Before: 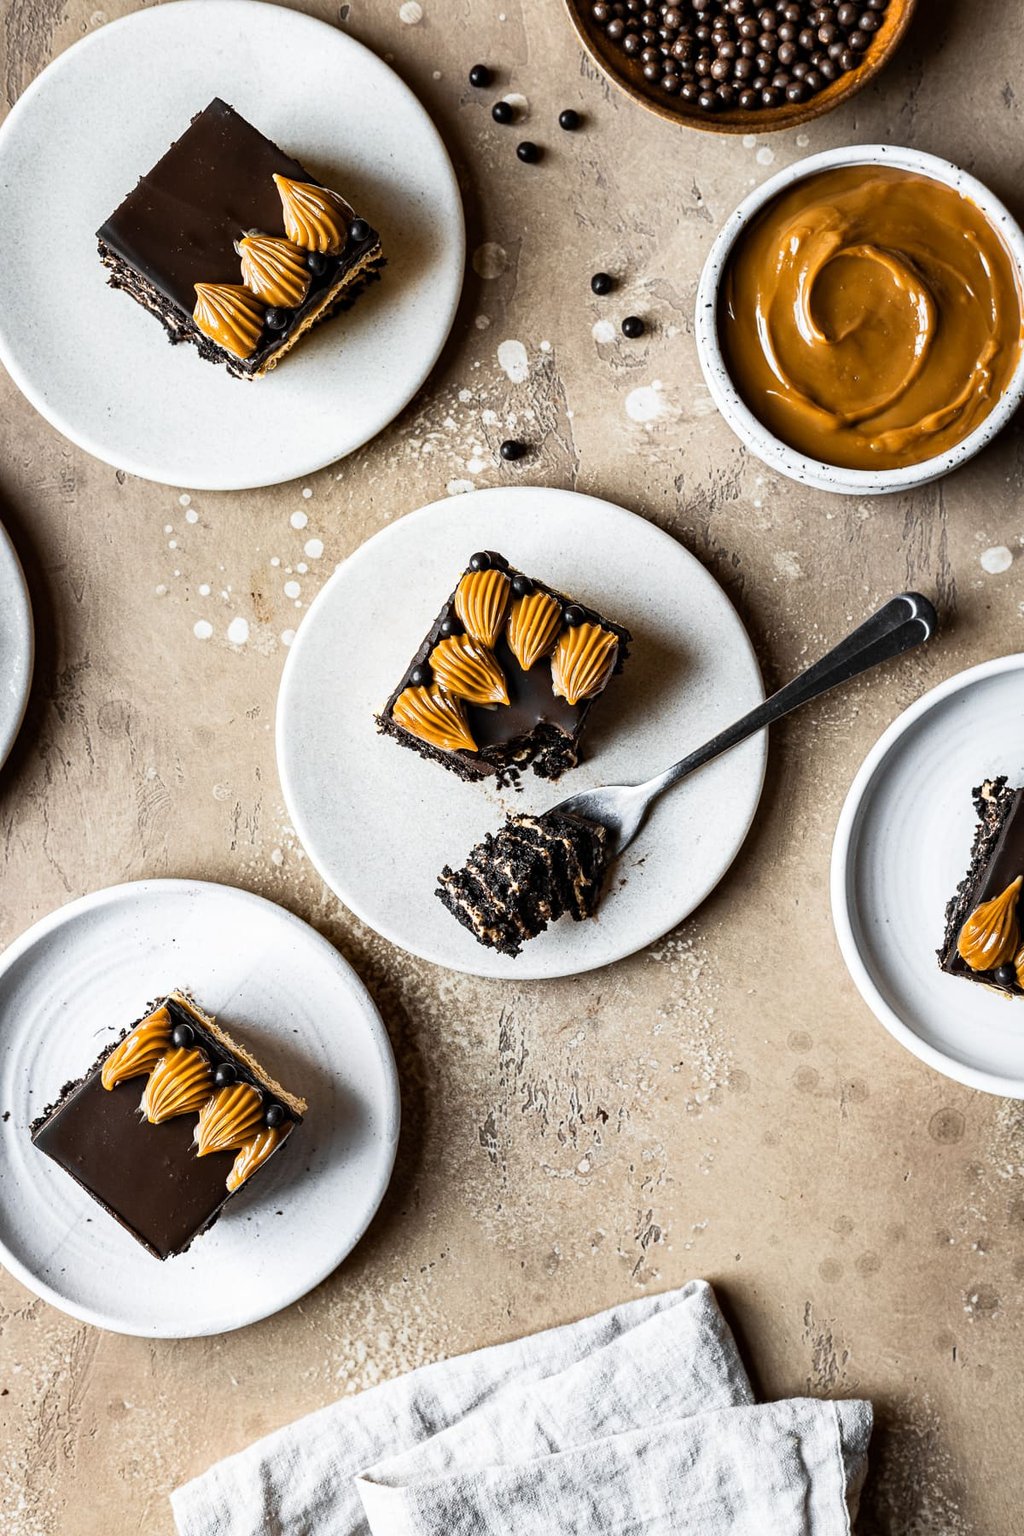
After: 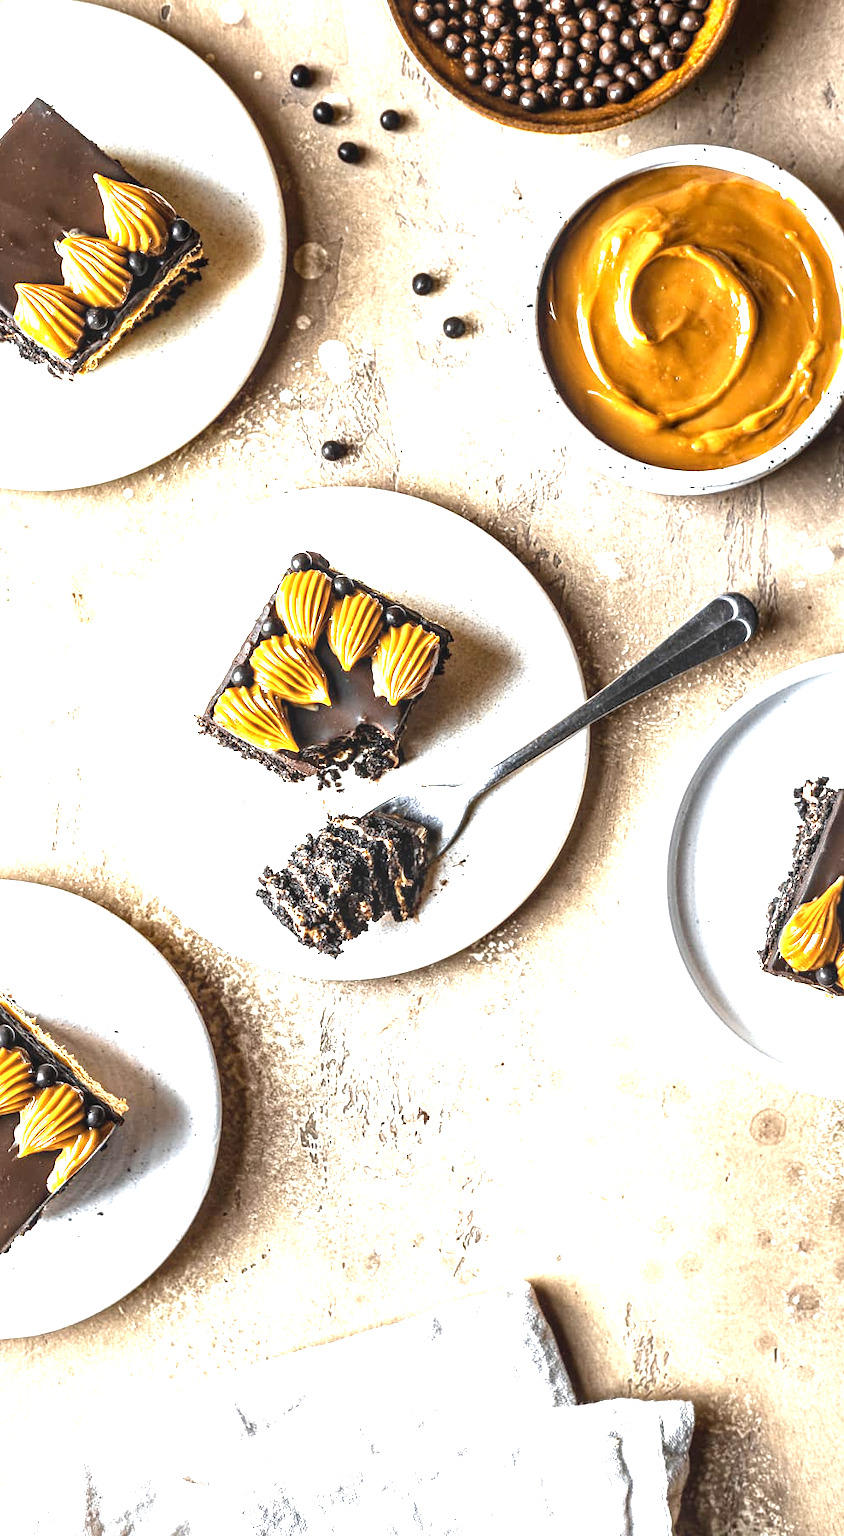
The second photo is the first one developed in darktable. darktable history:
crop: left 17.582%, bottom 0.031%
local contrast: on, module defaults
exposure: black level correction 0, exposure 1.55 EV, compensate exposure bias true, compensate highlight preservation false
